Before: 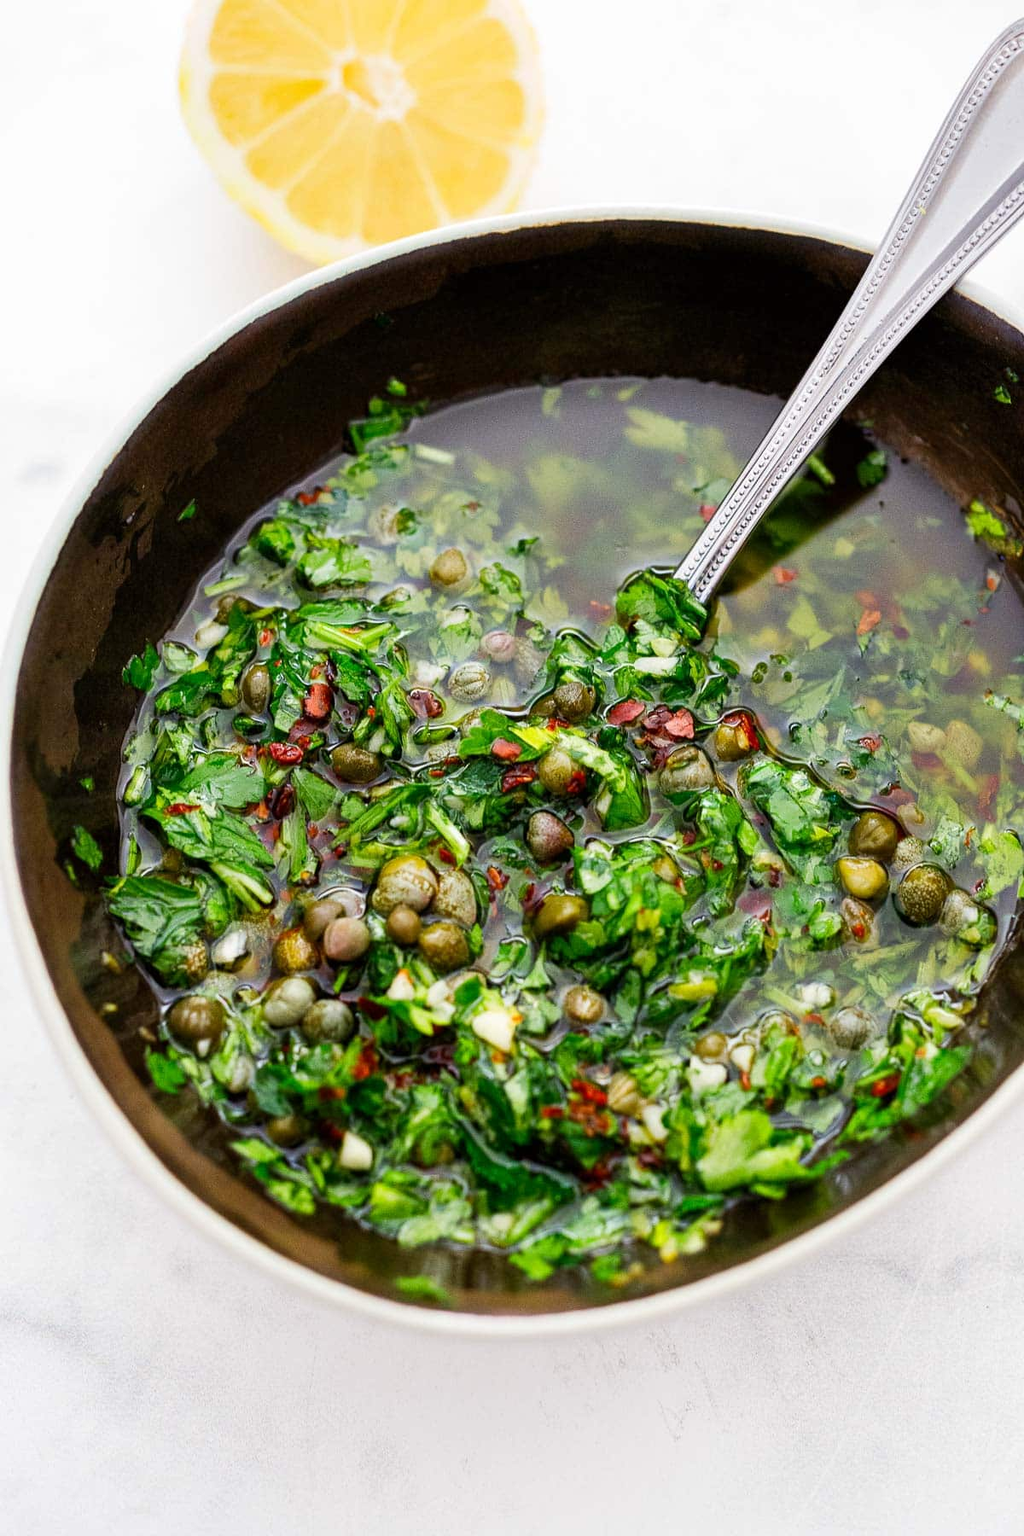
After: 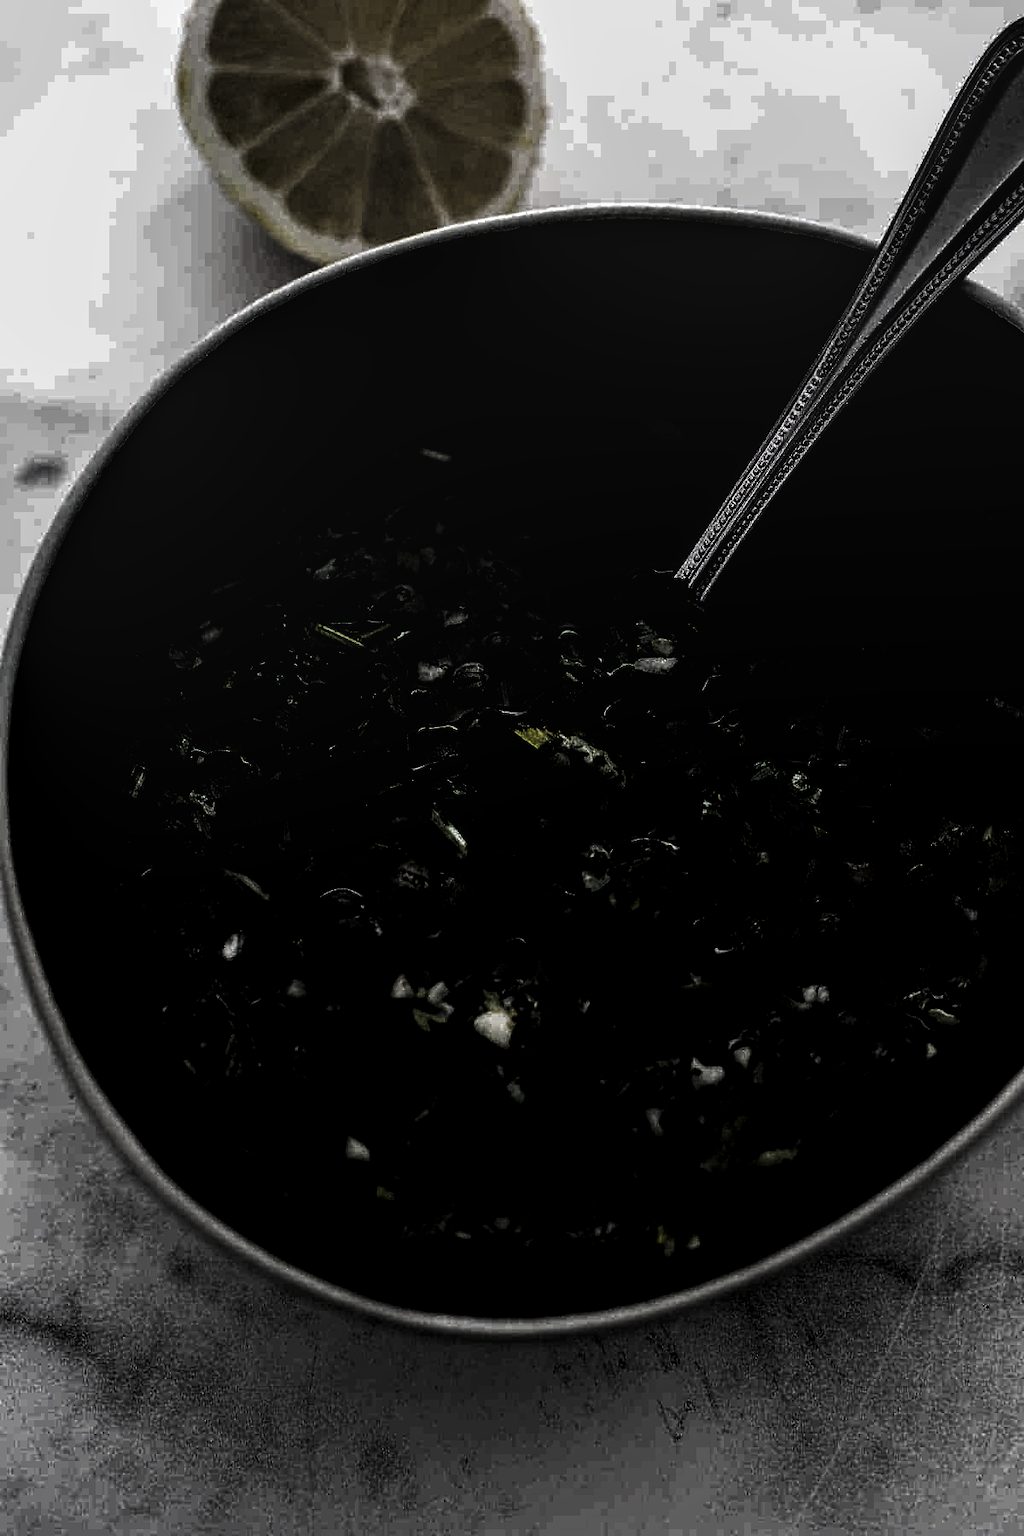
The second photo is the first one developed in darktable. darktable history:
local contrast: on, module defaults
levels: levels [0.721, 0.937, 0.997]
